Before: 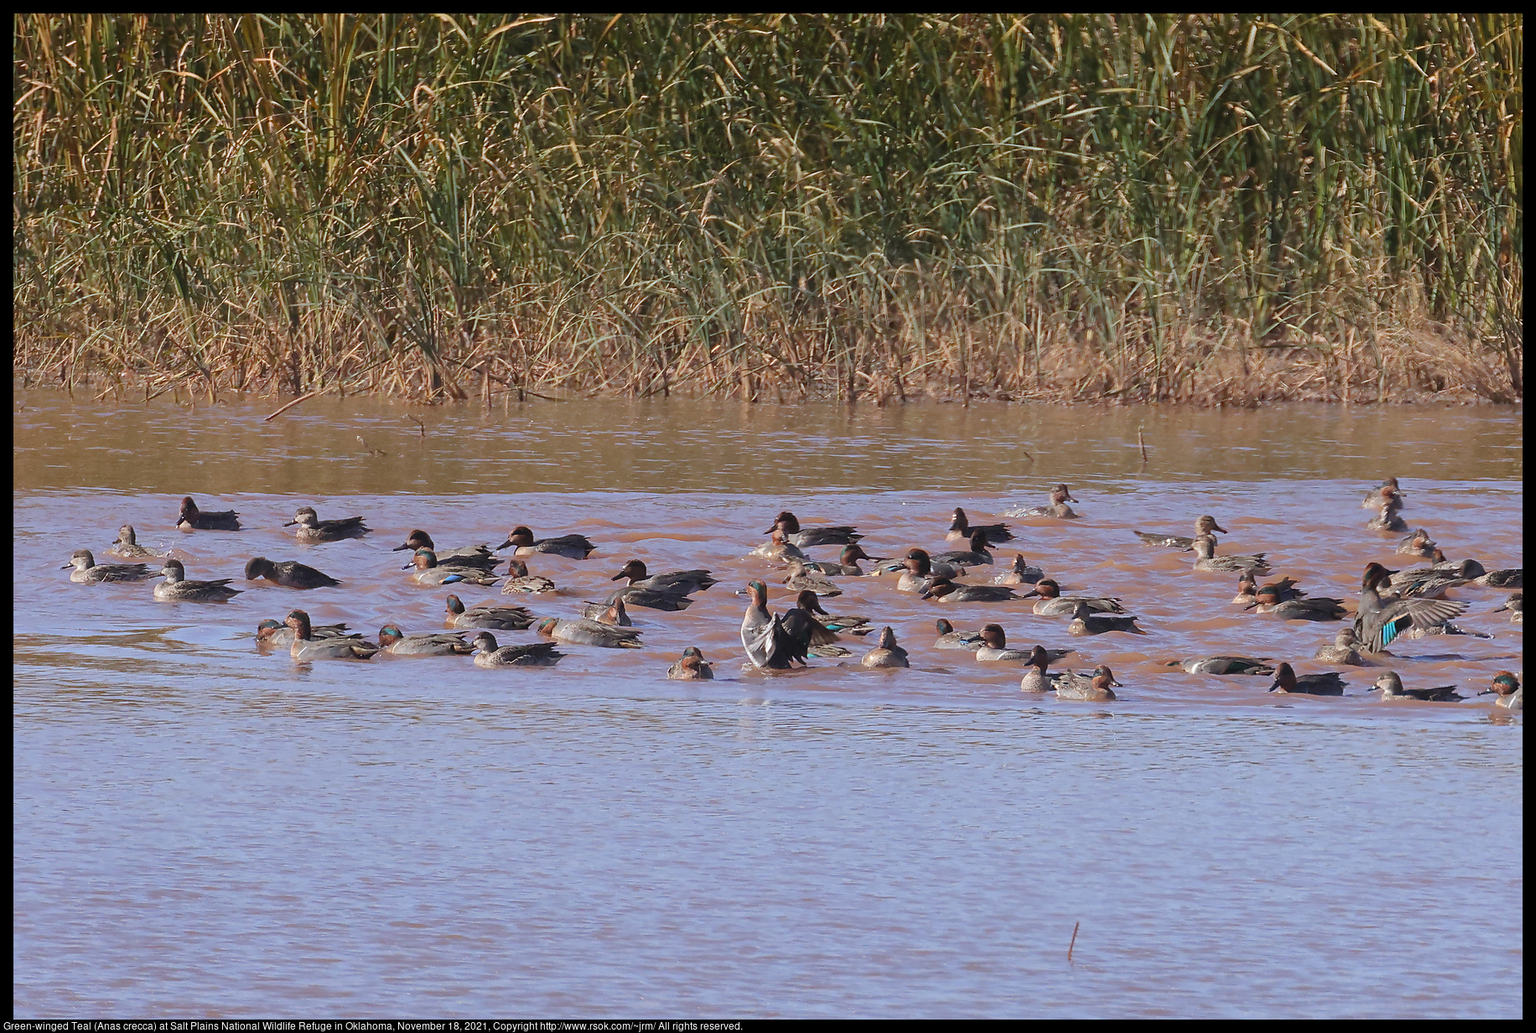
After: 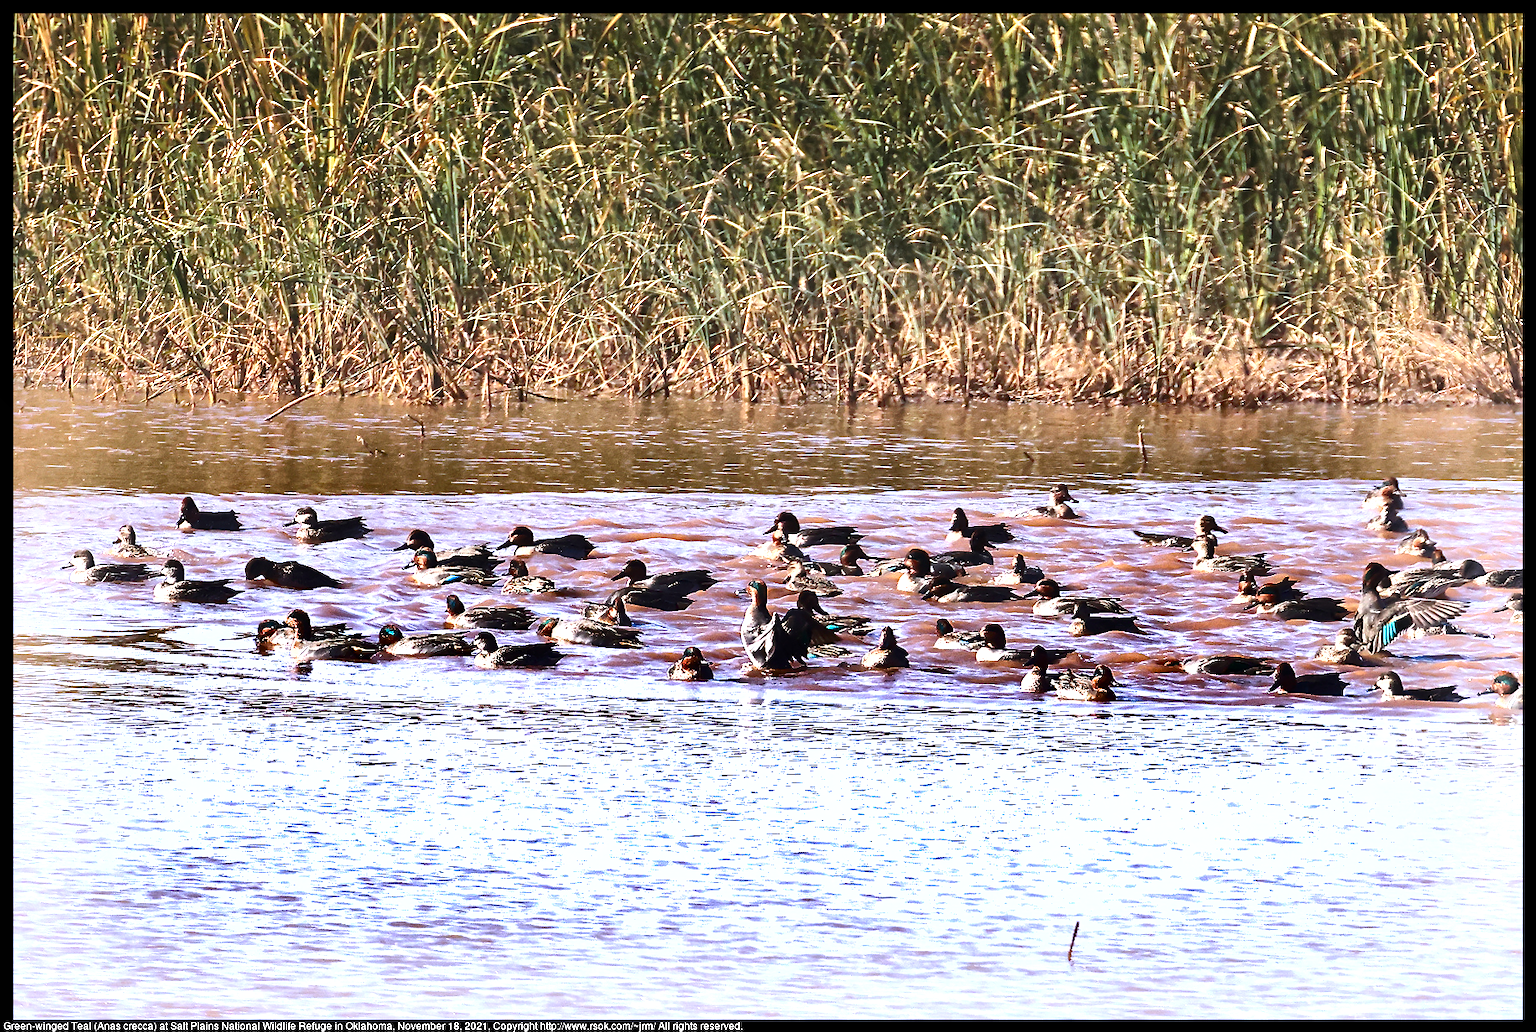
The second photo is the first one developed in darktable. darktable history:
local contrast: mode bilateral grid, contrast 20, coarseness 50, detail 120%, midtone range 0.2
exposure: black level correction 0, exposure 0.899 EV, compensate highlight preservation false
tone equalizer: -8 EV -0.768 EV, -7 EV -0.671 EV, -6 EV -0.581 EV, -5 EV -0.418 EV, -3 EV 0.367 EV, -2 EV 0.6 EV, -1 EV 0.698 EV, +0 EV 0.738 EV, edges refinement/feathering 500, mask exposure compensation -1.57 EV, preserve details no
shadows and highlights: shadows 20.85, highlights -82.19, soften with gaussian
